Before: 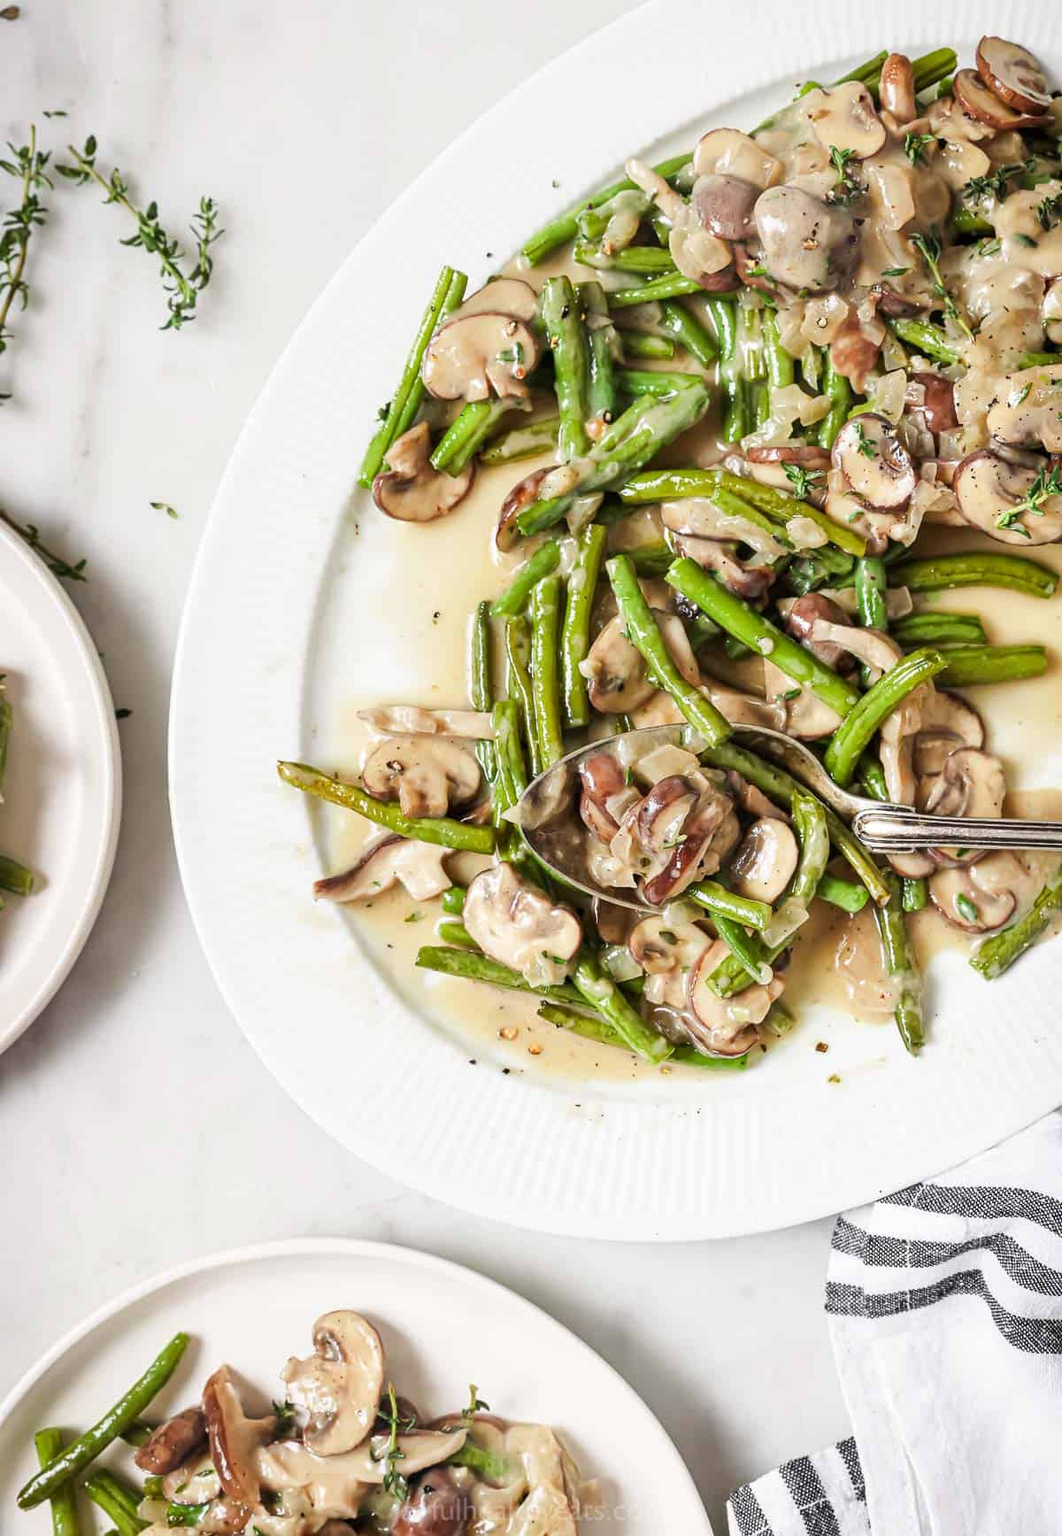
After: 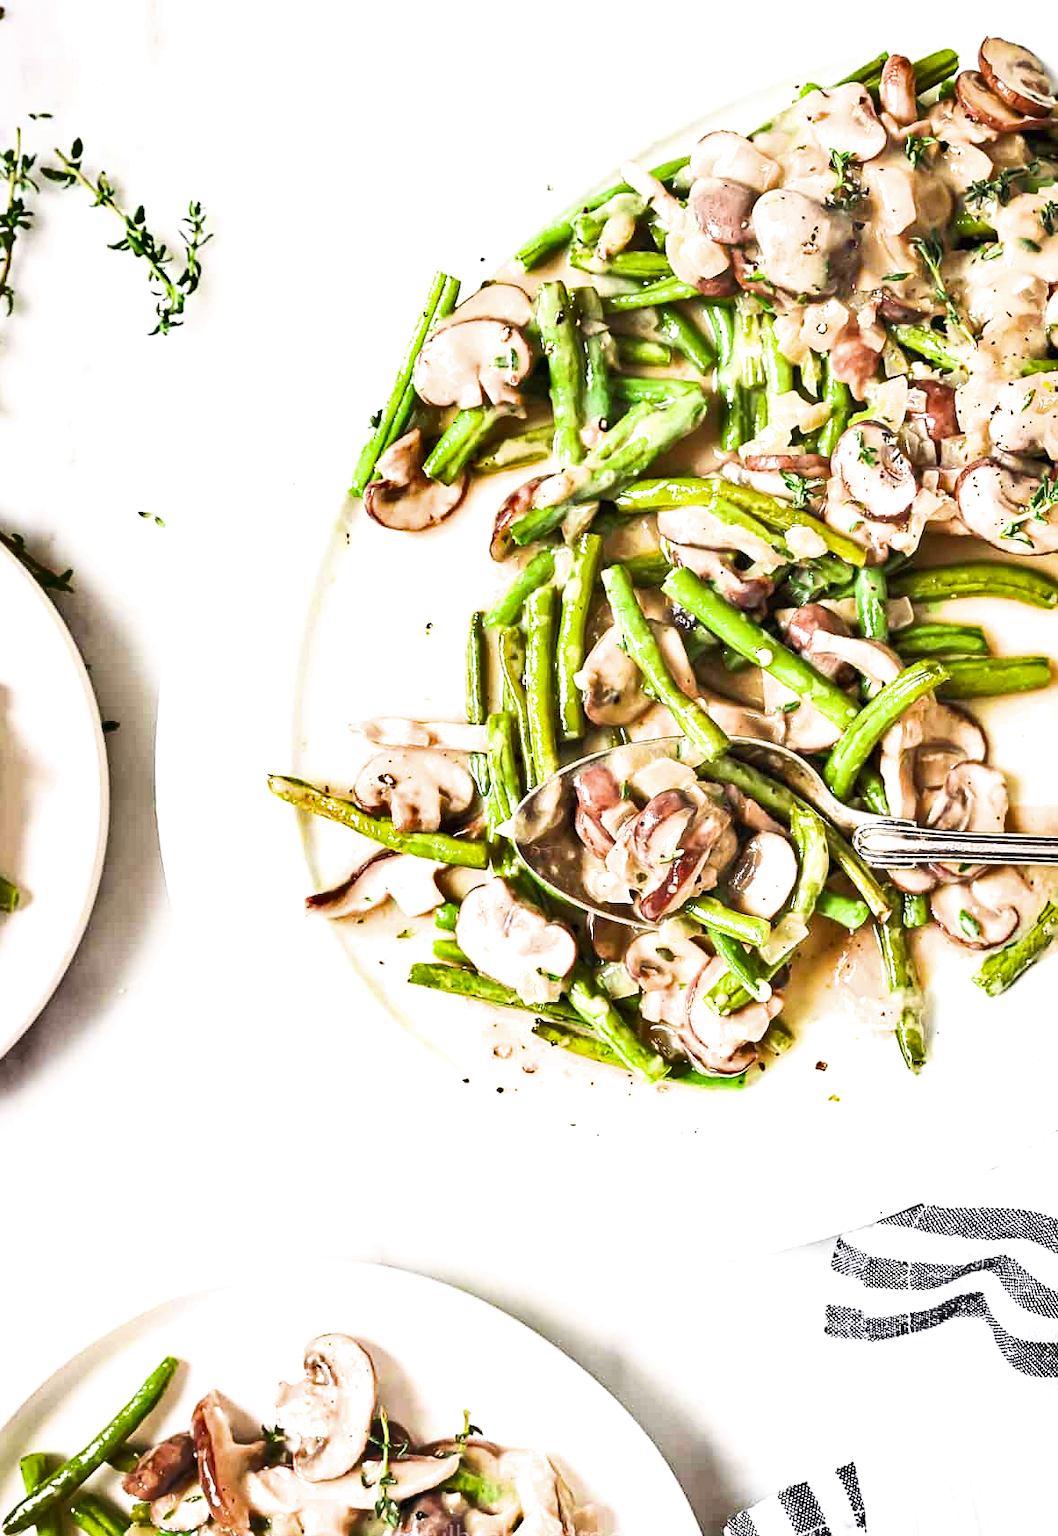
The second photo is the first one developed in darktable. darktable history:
sharpen: amount 0.204
crop and rotate: left 1.492%, right 0.534%, bottom 1.688%
filmic rgb: black relative exposure -11.33 EV, white relative exposure 3.26 EV, hardness 6.78
shadows and highlights: soften with gaussian
exposure: black level correction 0, exposure 1.367 EV, compensate exposure bias true, compensate highlight preservation false
